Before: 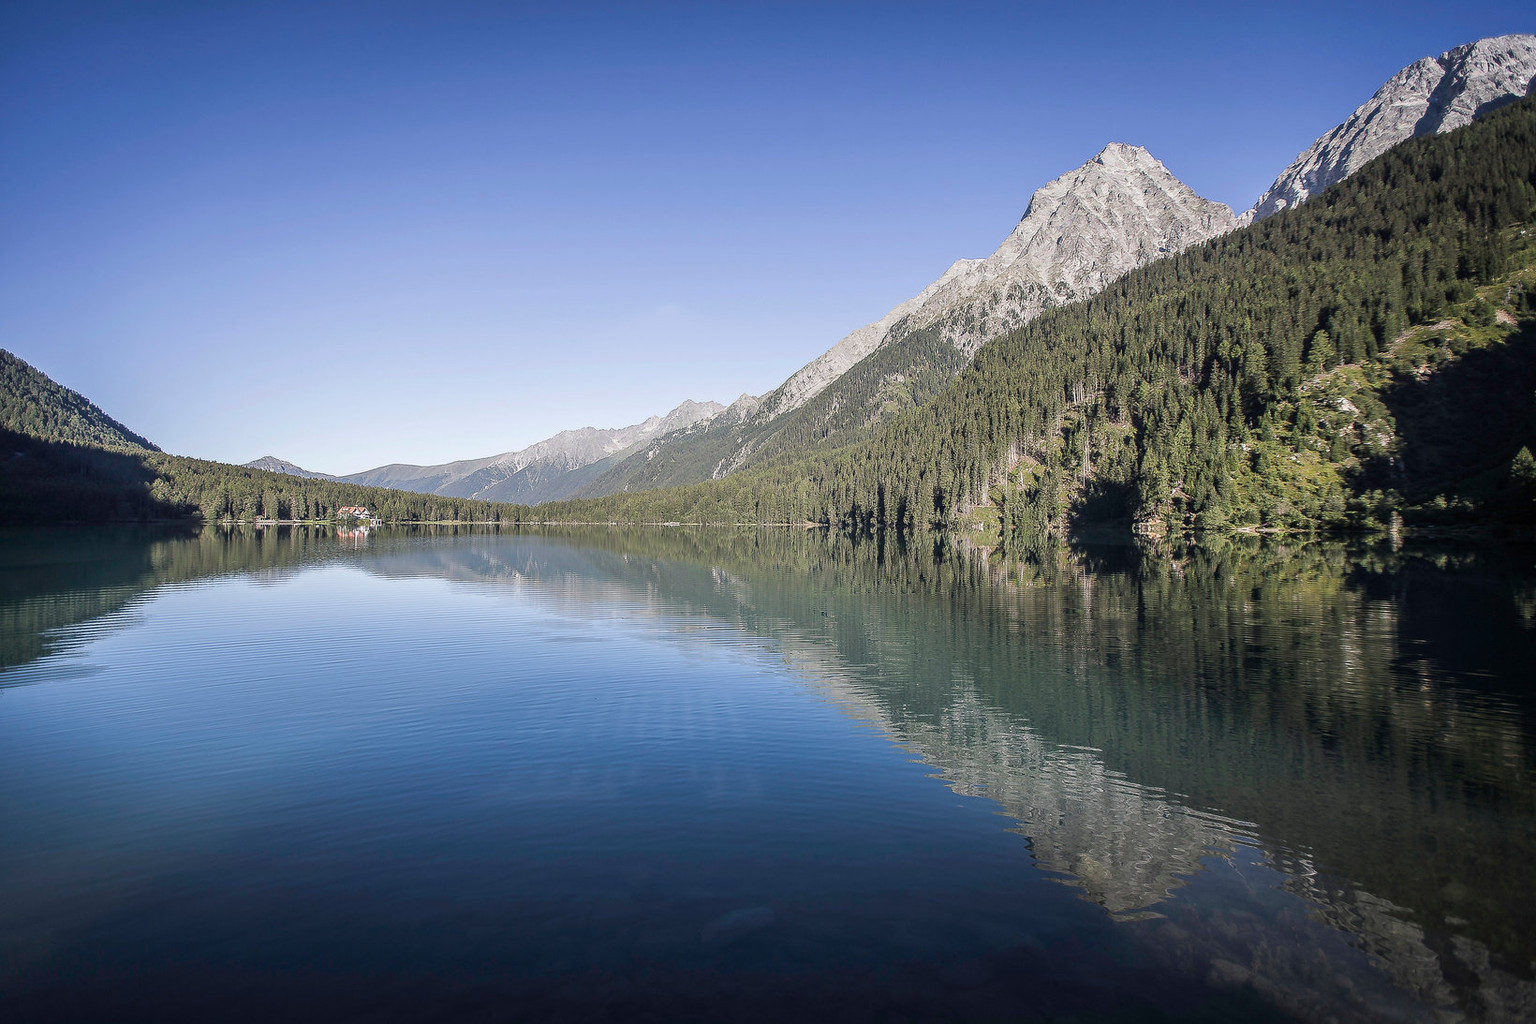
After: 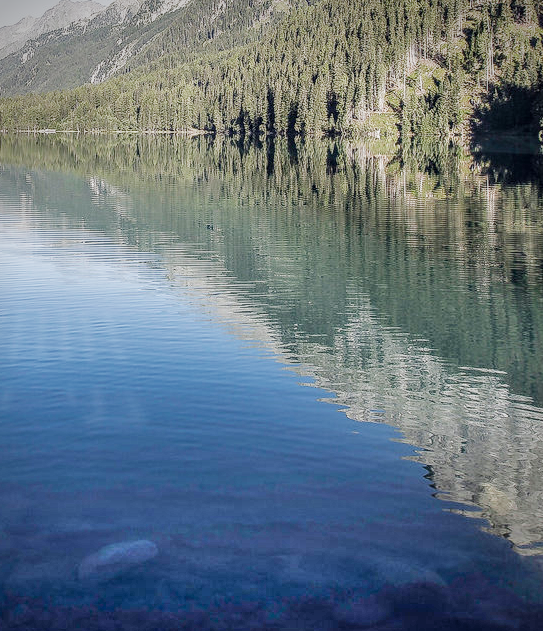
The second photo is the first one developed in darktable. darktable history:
tone equalizer: -8 EV 0.25 EV, -7 EV 0.417 EV, -6 EV 0.417 EV, -5 EV 0.25 EV, -3 EV -0.25 EV, -2 EV -0.417 EV, -1 EV -0.417 EV, +0 EV -0.25 EV, edges refinement/feathering 500, mask exposure compensation -1.57 EV, preserve details guided filter
sigmoid: skew -0.2, preserve hue 0%, red attenuation 0.1, red rotation 0.035, green attenuation 0.1, green rotation -0.017, blue attenuation 0.15, blue rotation -0.052, base primaries Rec2020
exposure: black level correction 0, exposure 1 EV, compensate exposure bias true, compensate highlight preservation false
crop: left 40.878%, top 39.176%, right 25.993%, bottom 3.081%
vignetting: saturation 0, unbound false
shadows and highlights: shadows 75, highlights -25, soften with gaussian
local contrast: on, module defaults
